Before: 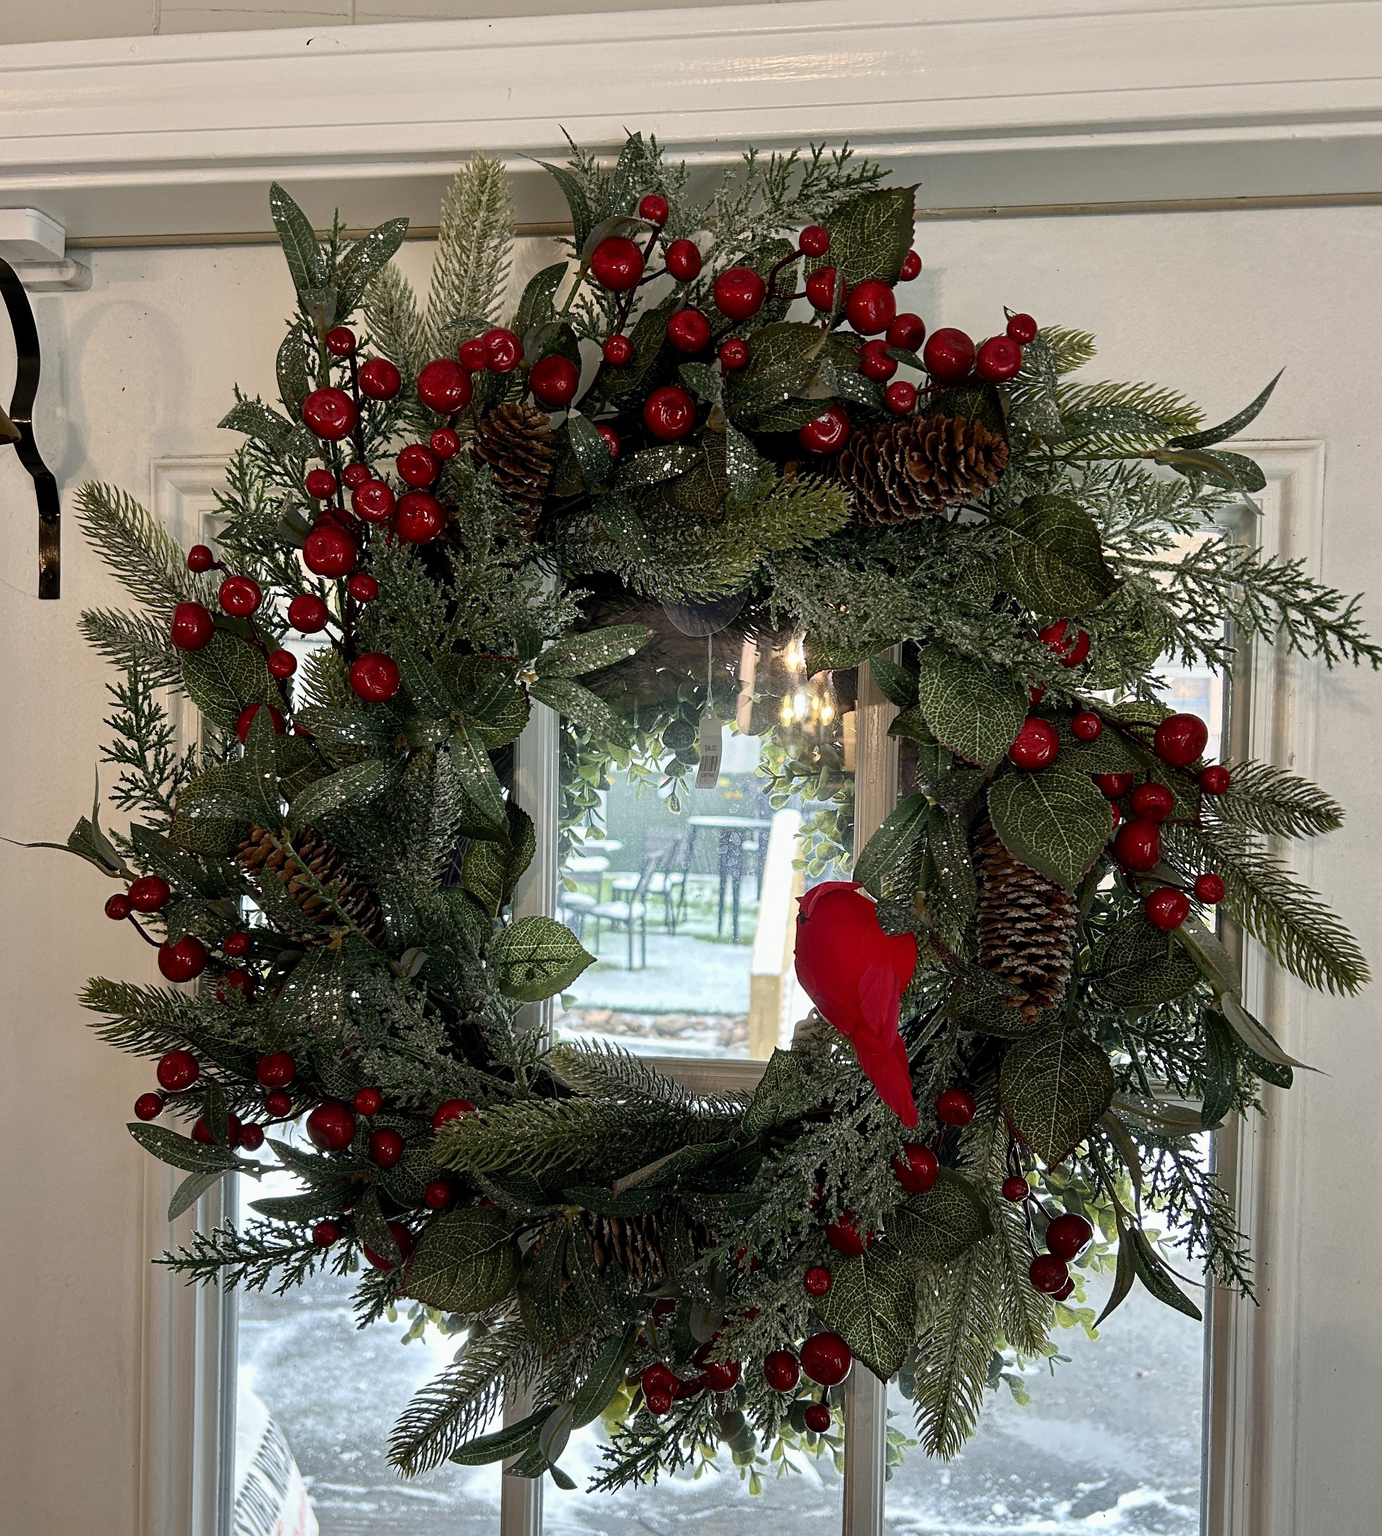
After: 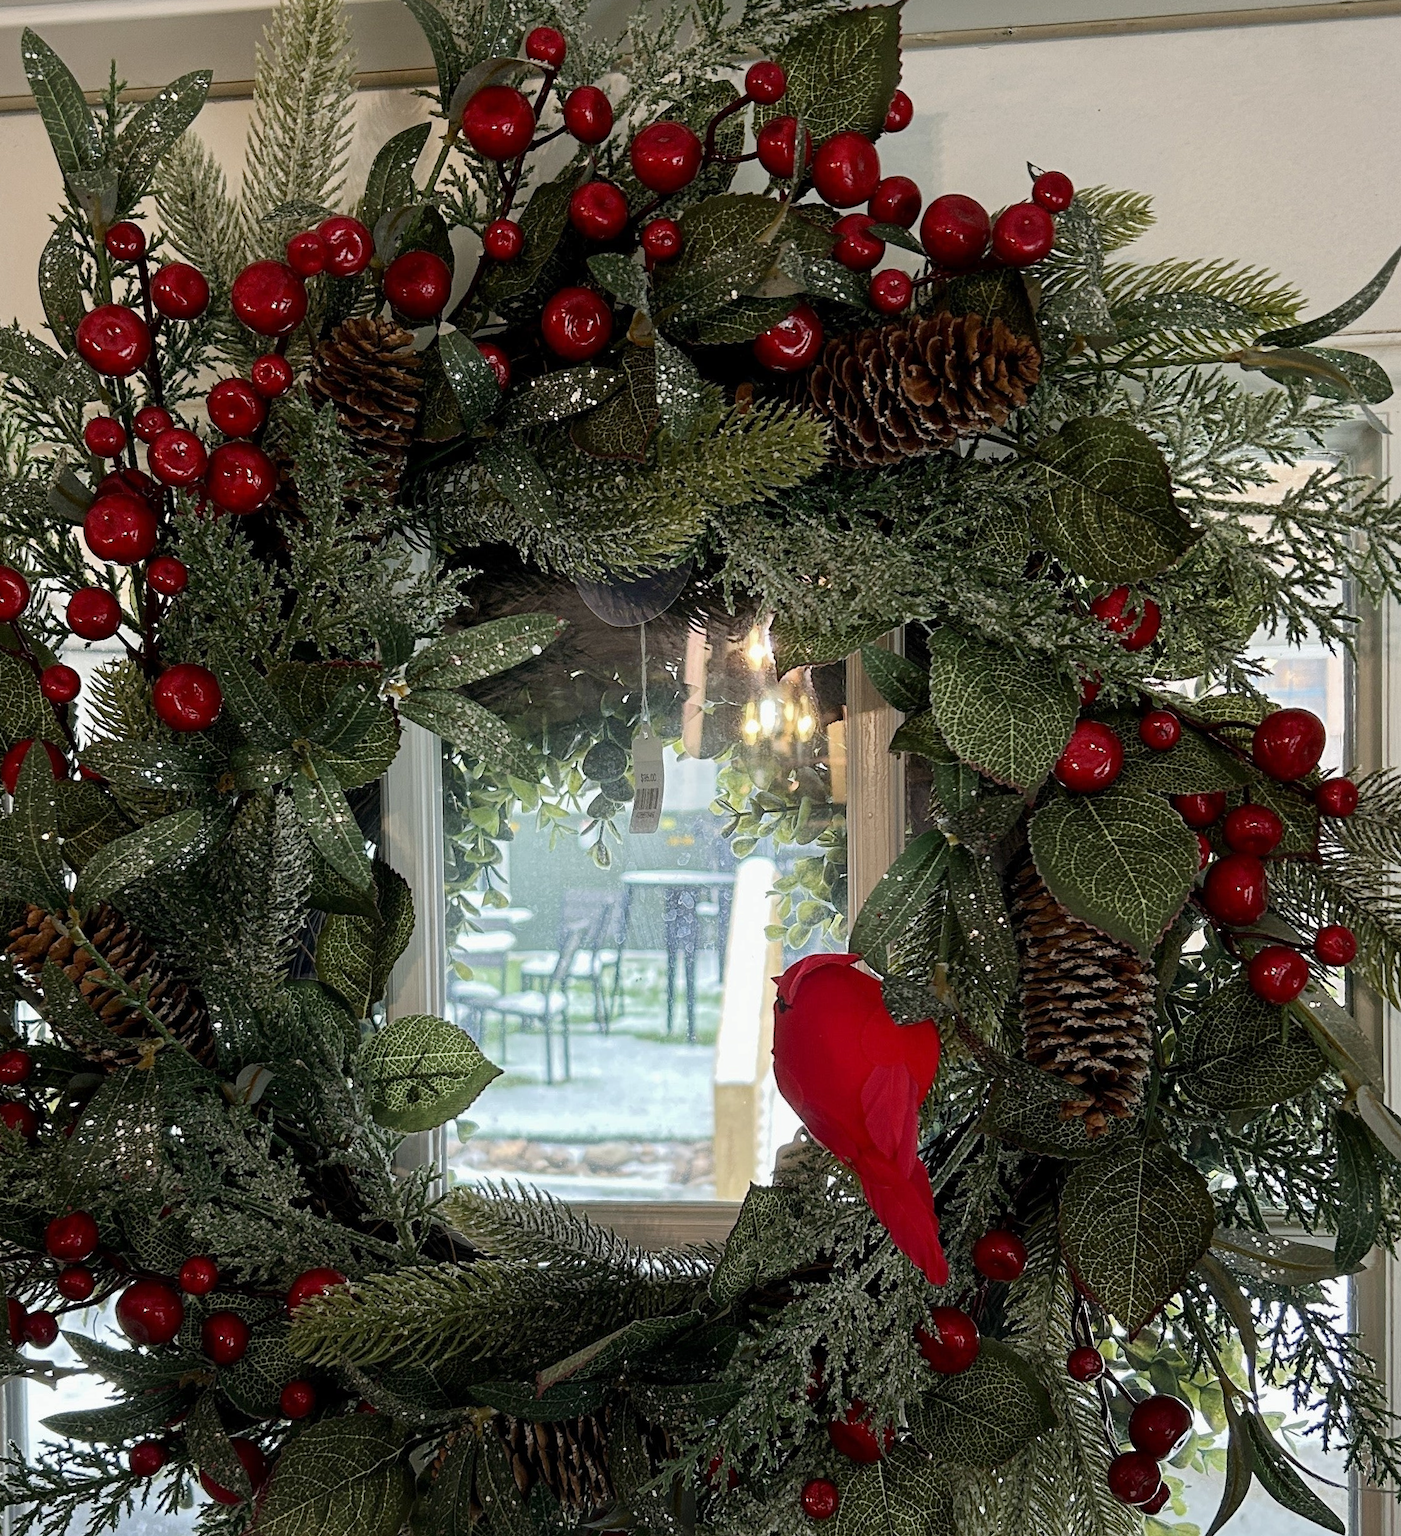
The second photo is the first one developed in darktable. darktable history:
rotate and perspective: rotation -2°, crop left 0.022, crop right 0.978, crop top 0.049, crop bottom 0.951
crop: left 16.768%, top 8.653%, right 8.362%, bottom 12.485%
base curve: curves: ch0 [(0, 0) (0.235, 0.266) (0.503, 0.496) (0.786, 0.72) (1, 1)]
